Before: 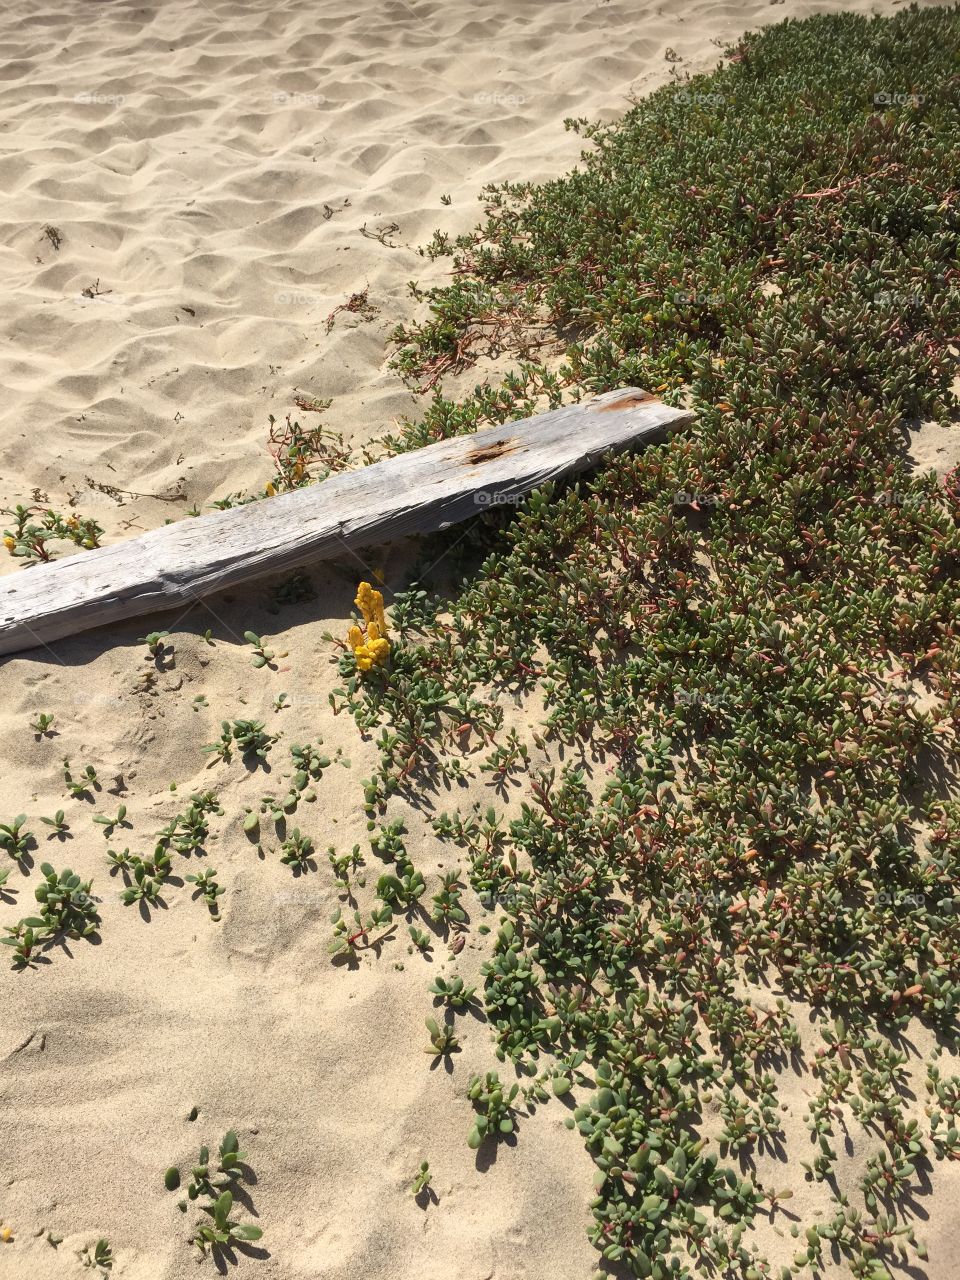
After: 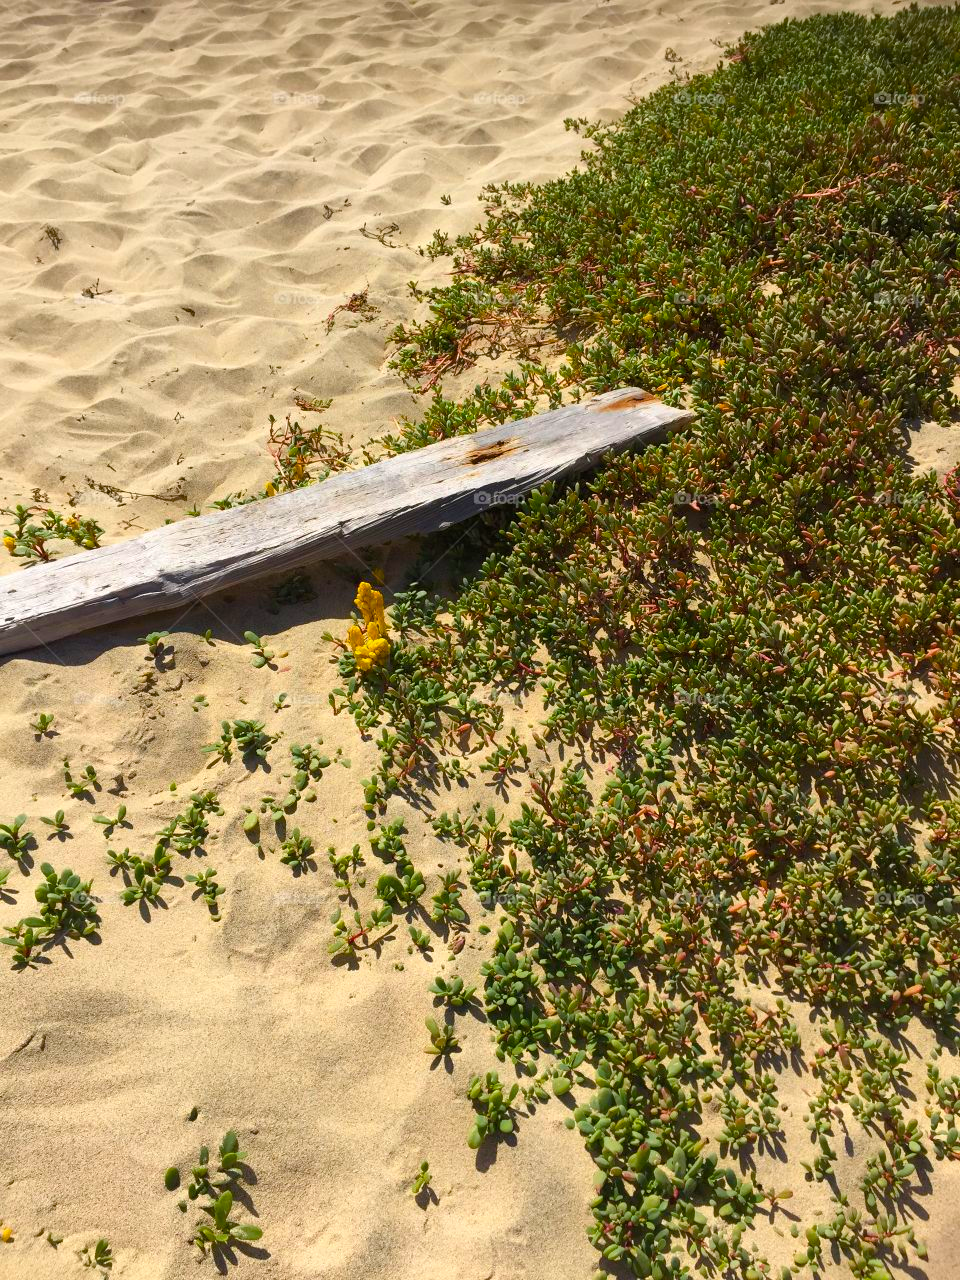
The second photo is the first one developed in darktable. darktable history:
color balance rgb: shadows lift › hue 85.26°, linear chroma grading › shadows 16.255%, perceptual saturation grading › global saturation 19.883%, global vibrance 41.407%
